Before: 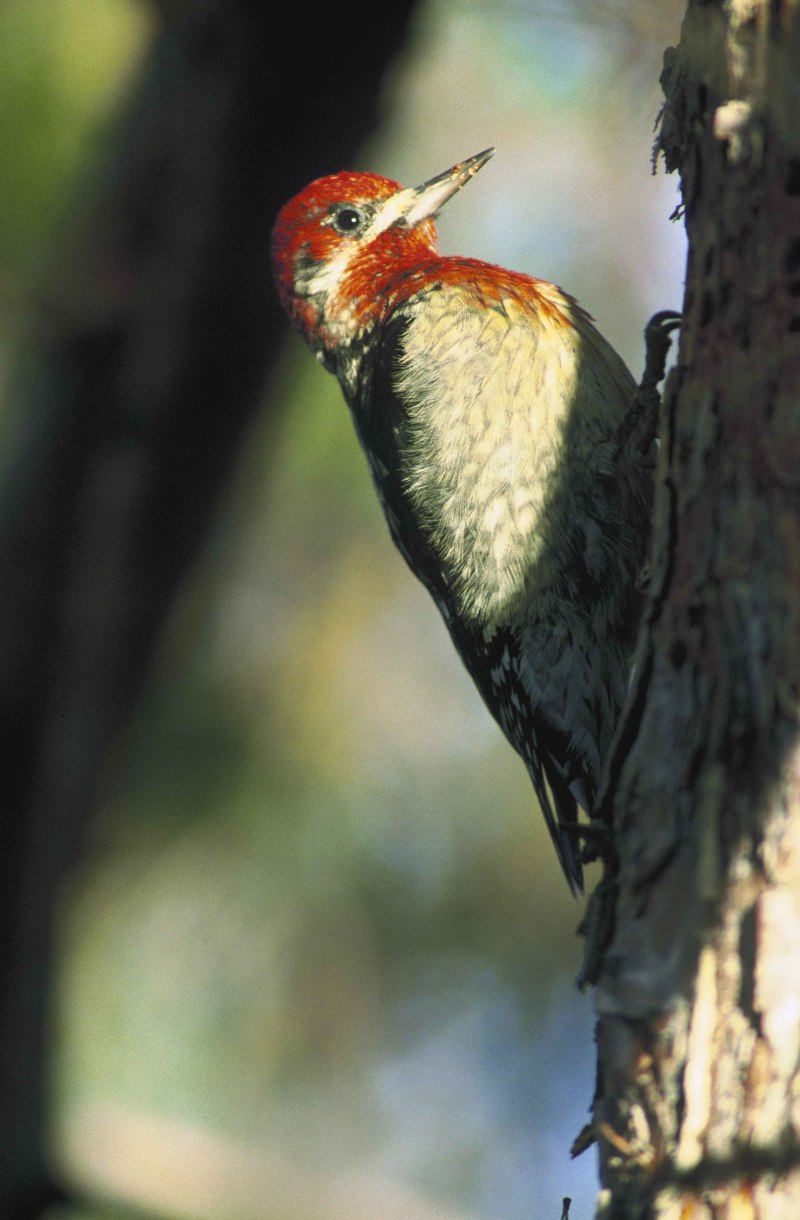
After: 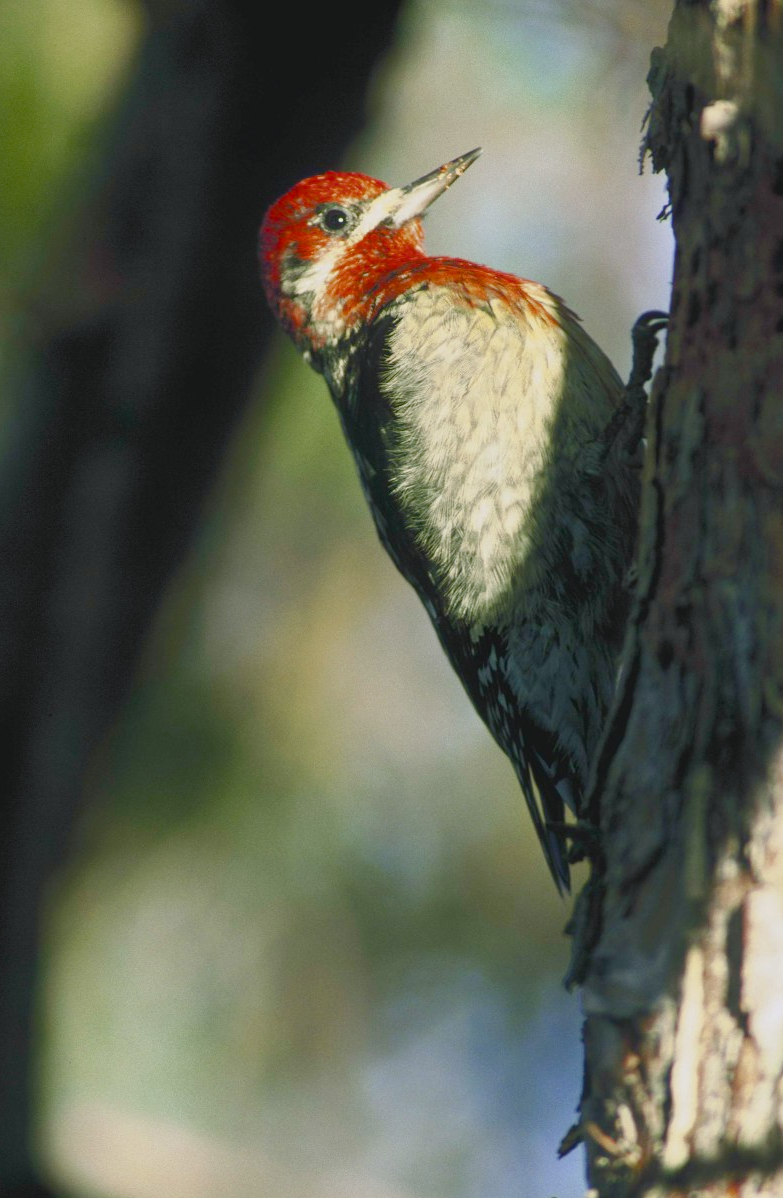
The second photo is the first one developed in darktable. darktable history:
color balance rgb: shadows lift › chroma 1.049%, shadows lift › hue 215.41°, perceptual saturation grading › global saturation 20%, perceptual saturation grading › highlights -49.644%, perceptual saturation grading › shadows 25.445%, contrast -10.354%
crop: left 1.735%, right 0.275%, bottom 1.8%
